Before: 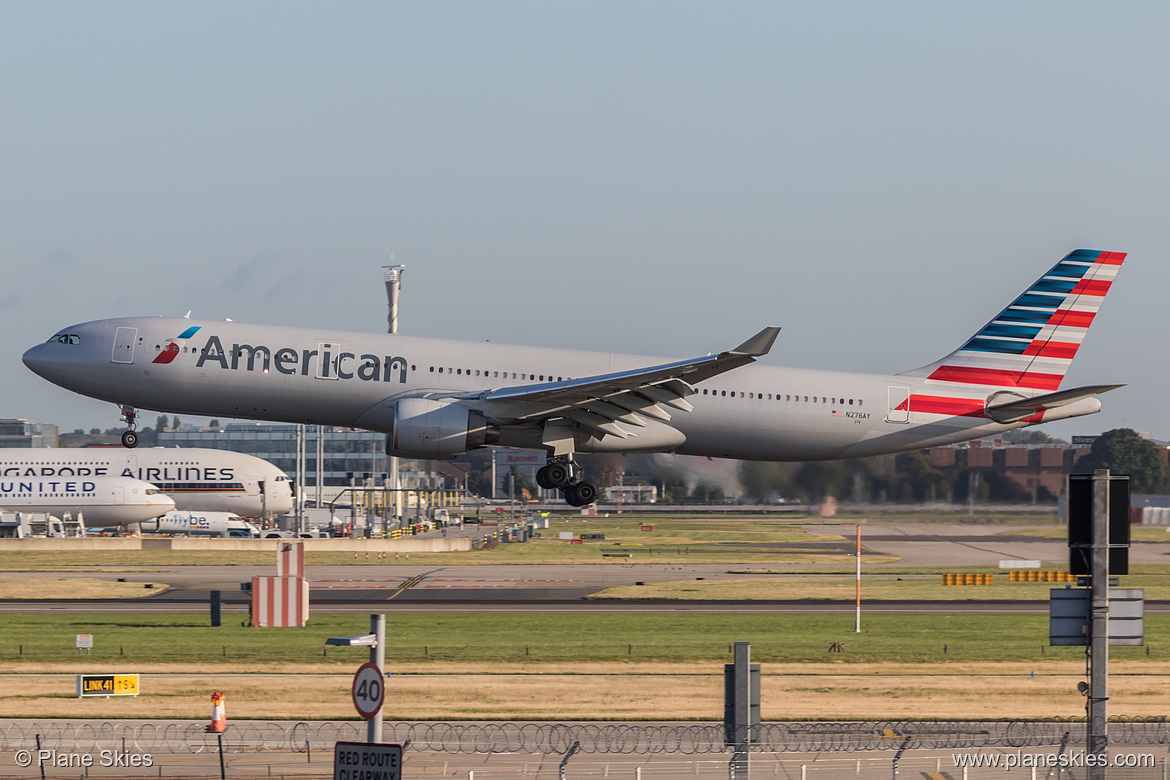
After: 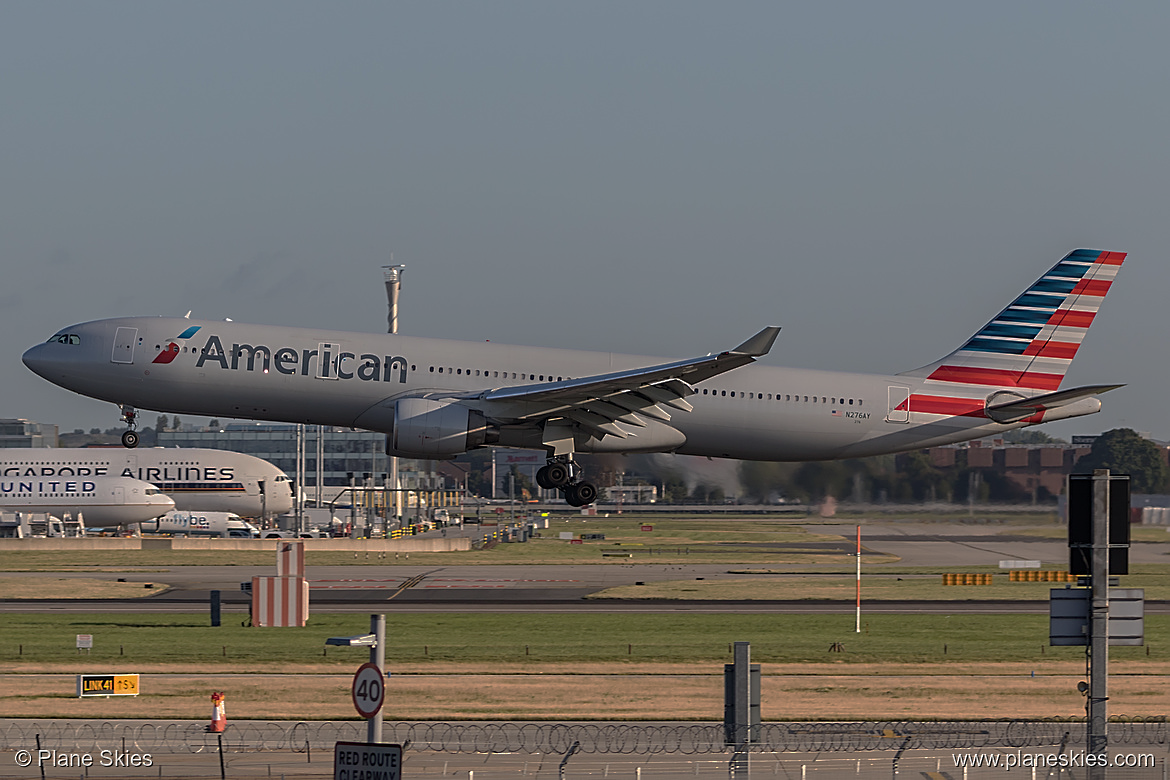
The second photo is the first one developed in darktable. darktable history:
sharpen: on, module defaults
base curve: curves: ch0 [(0, 0) (0.826, 0.587) (1, 1)], preserve colors none
